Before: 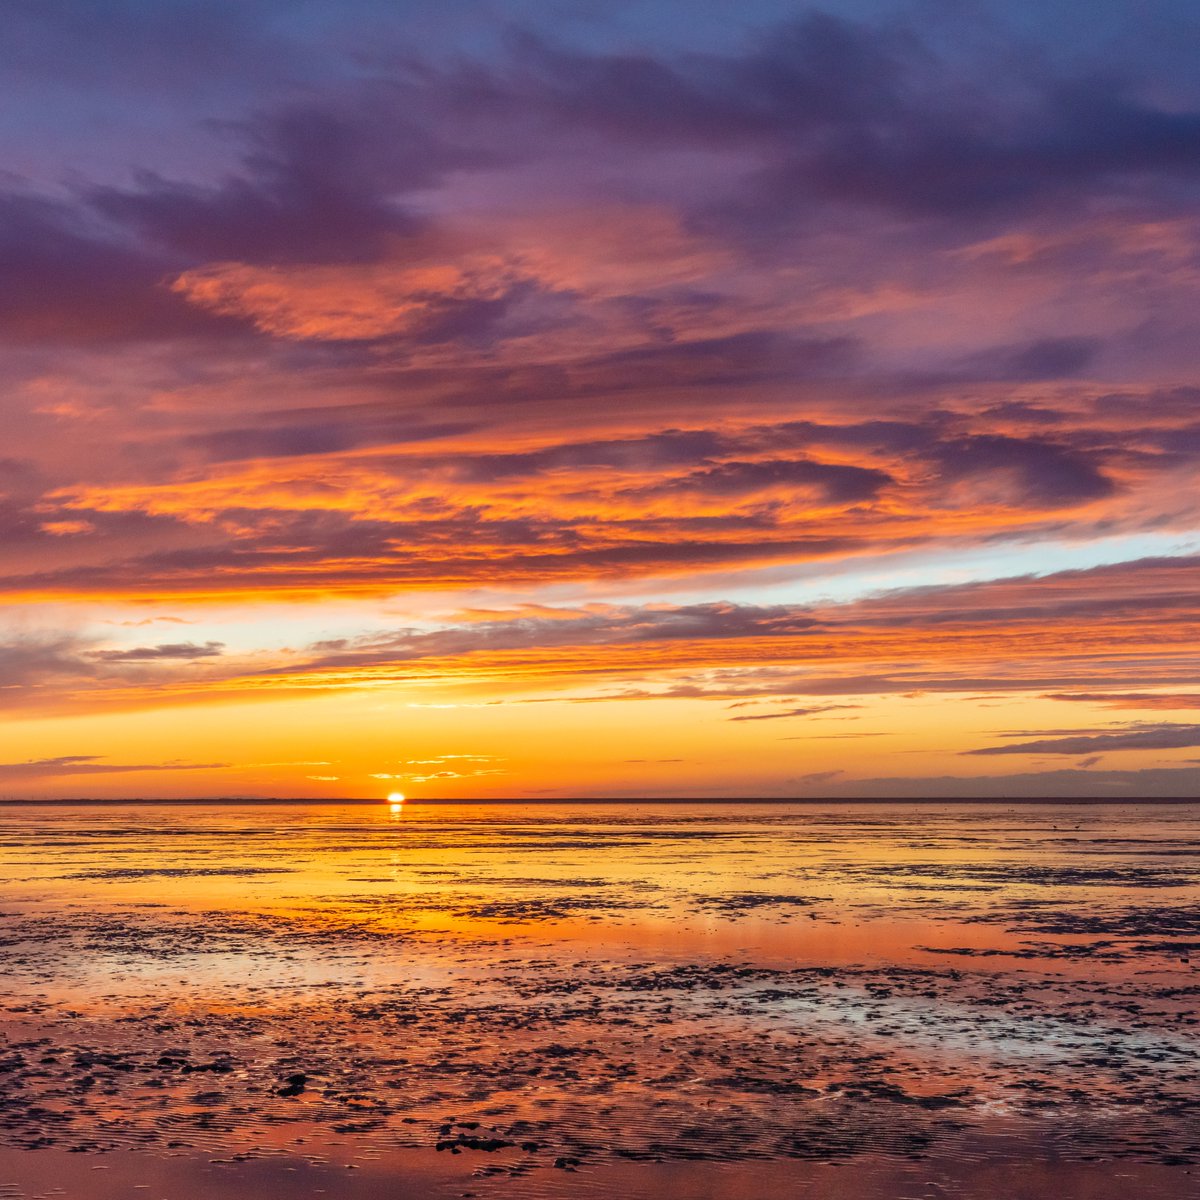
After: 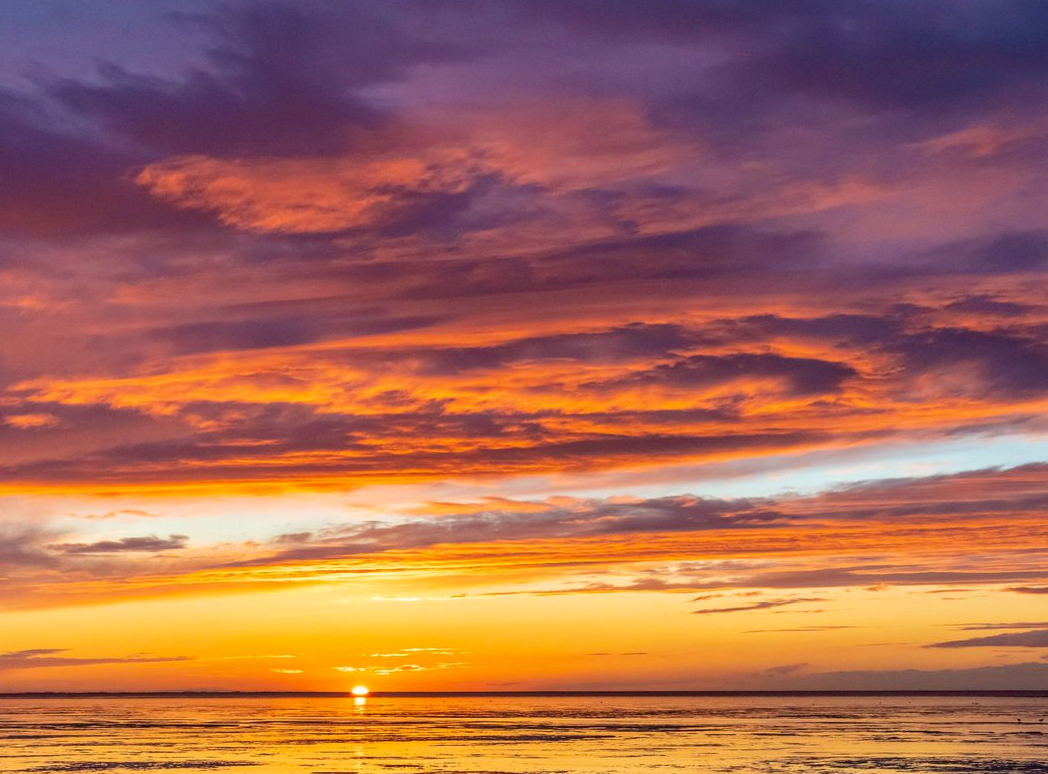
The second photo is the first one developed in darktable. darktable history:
crop: left 3.015%, top 8.969%, right 9.647%, bottom 26.457%
haze removal: compatibility mode true, adaptive false
